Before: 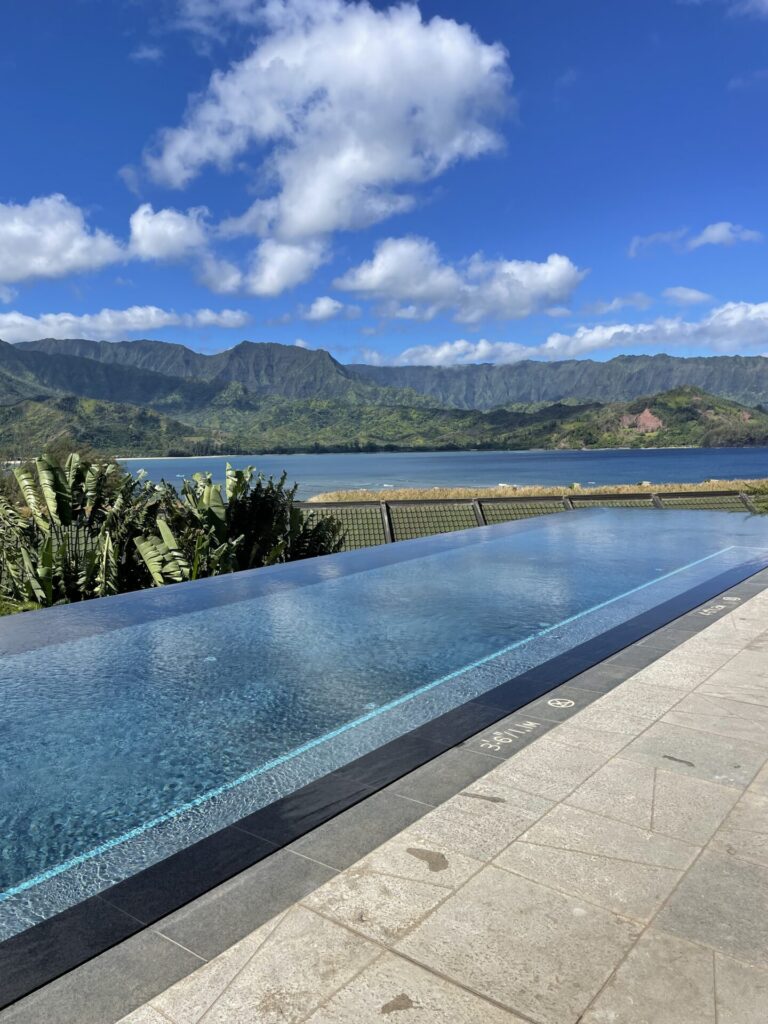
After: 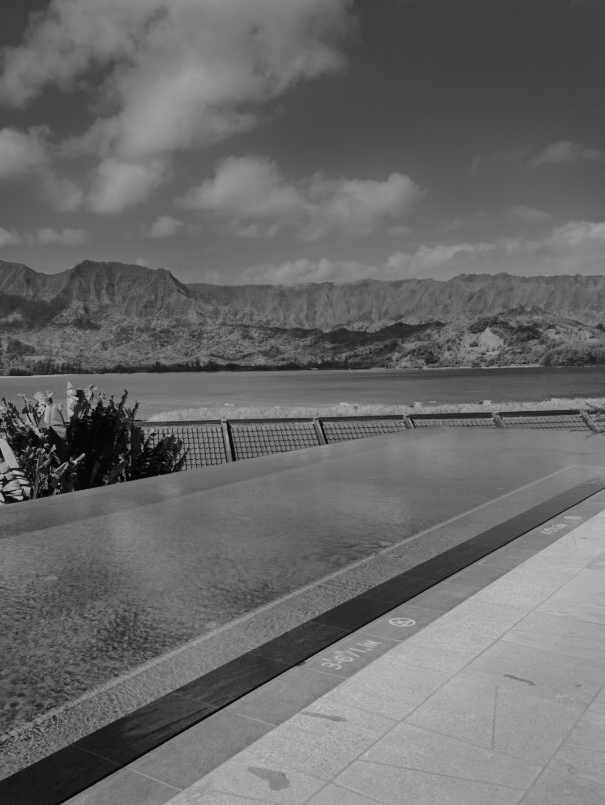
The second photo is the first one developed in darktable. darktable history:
crop and rotate: left 20.74%, top 7.912%, right 0.375%, bottom 13.378%
exposure: black level correction -0.001, exposure 0.08 EV, compensate highlight preservation false
local contrast: mode bilateral grid, contrast 100, coarseness 100, detail 94%, midtone range 0.2
monochrome: a 79.32, b 81.83, size 1.1
vignetting: fall-off start 91%, fall-off radius 39.39%, brightness -0.182, saturation -0.3, width/height ratio 1.219, shape 1.3, dithering 8-bit output, unbound false
rgb curve: curves: ch0 [(0, 0) (0.284, 0.292) (0.505, 0.644) (1, 1)]; ch1 [(0, 0) (0.284, 0.292) (0.505, 0.644) (1, 1)]; ch2 [(0, 0) (0.284, 0.292) (0.505, 0.644) (1, 1)], compensate middle gray true
